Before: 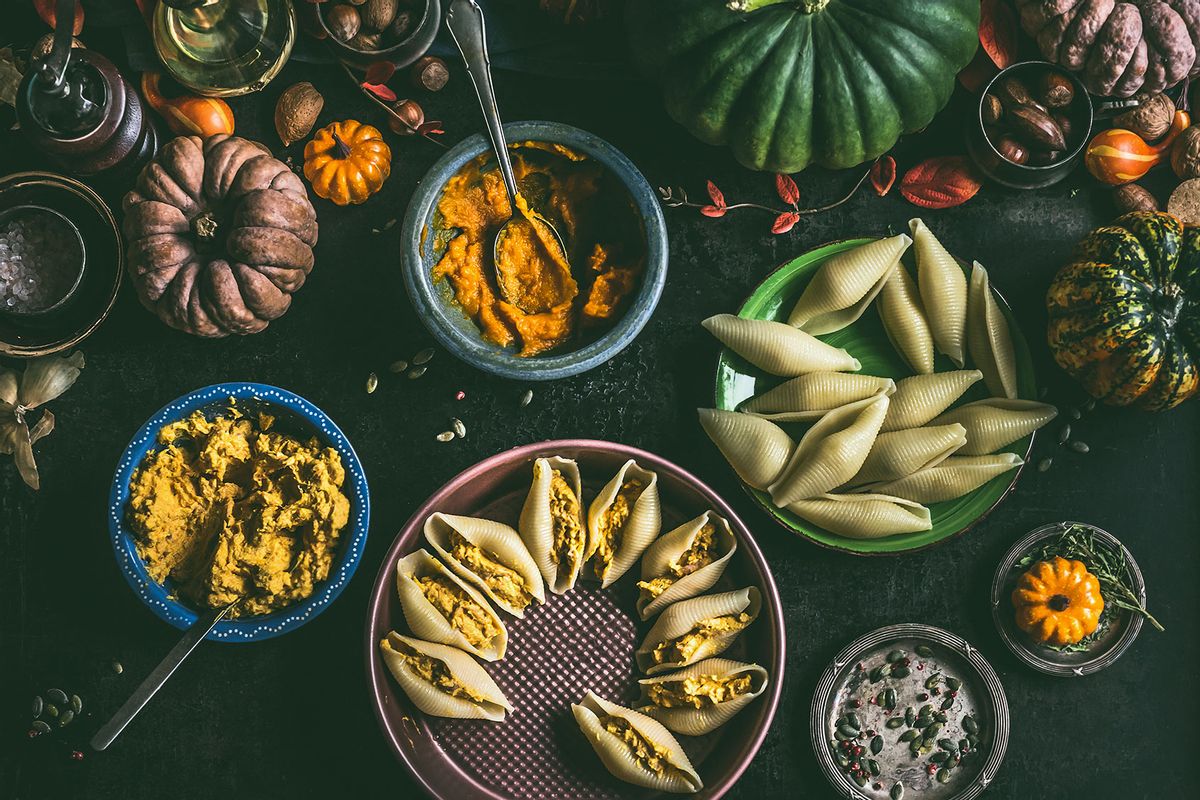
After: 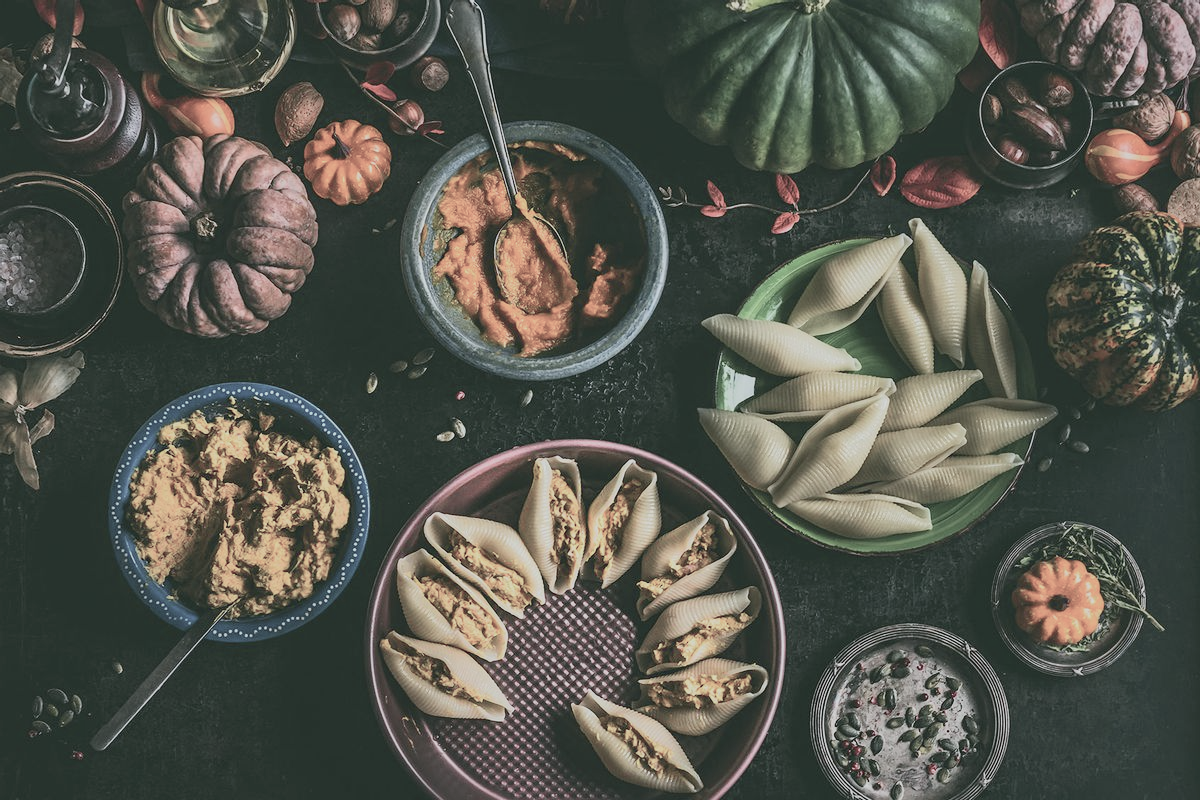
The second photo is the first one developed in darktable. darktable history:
shadows and highlights: shadows 10, white point adjustment 1, highlights -40
tone curve: curves: ch0 [(0, 0.025) (0.15, 0.143) (0.452, 0.486) (0.751, 0.788) (1, 0.961)]; ch1 [(0, 0) (0.416, 0.4) (0.476, 0.469) (0.497, 0.494) (0.546, 0.571) (0.566, 0.607) (0.62, 0.657) (1, 1)]; ch2 [(0, 0) (0.386, 0.397) (0.505, 0.498) (0.547, 0.546) (0.579, 0.58) (1, 1)], color space Lab, independent channels, preserve colors none
color balance rgb: perceptual saturation grading › global saturation -27.94%, hue shift -2.27°, contrast -21.26%
color correction: saturation 0.57
